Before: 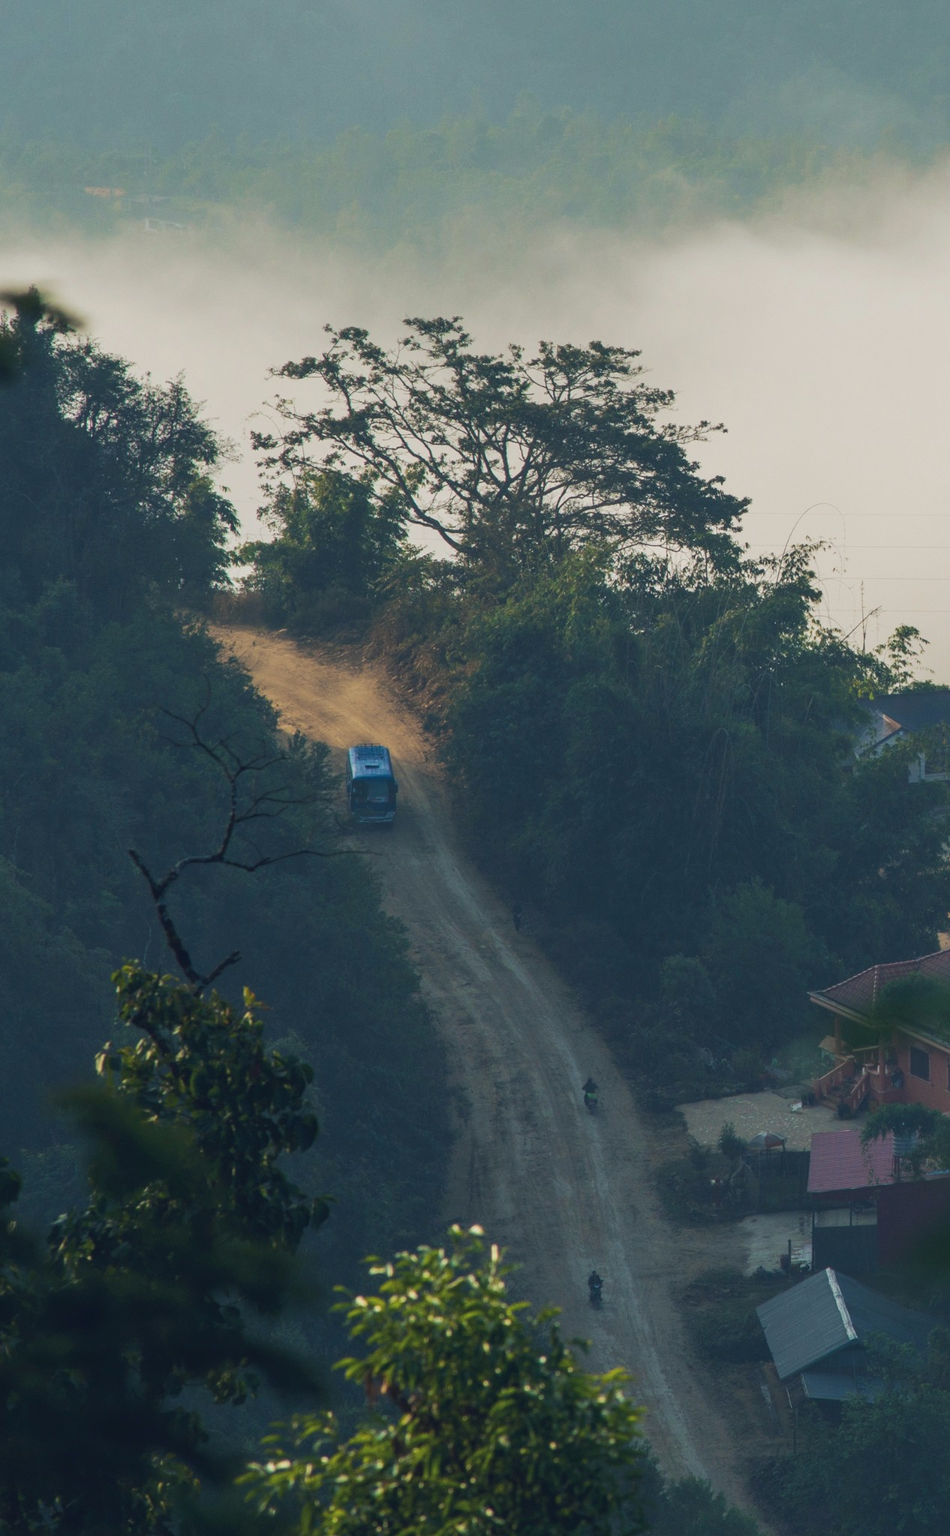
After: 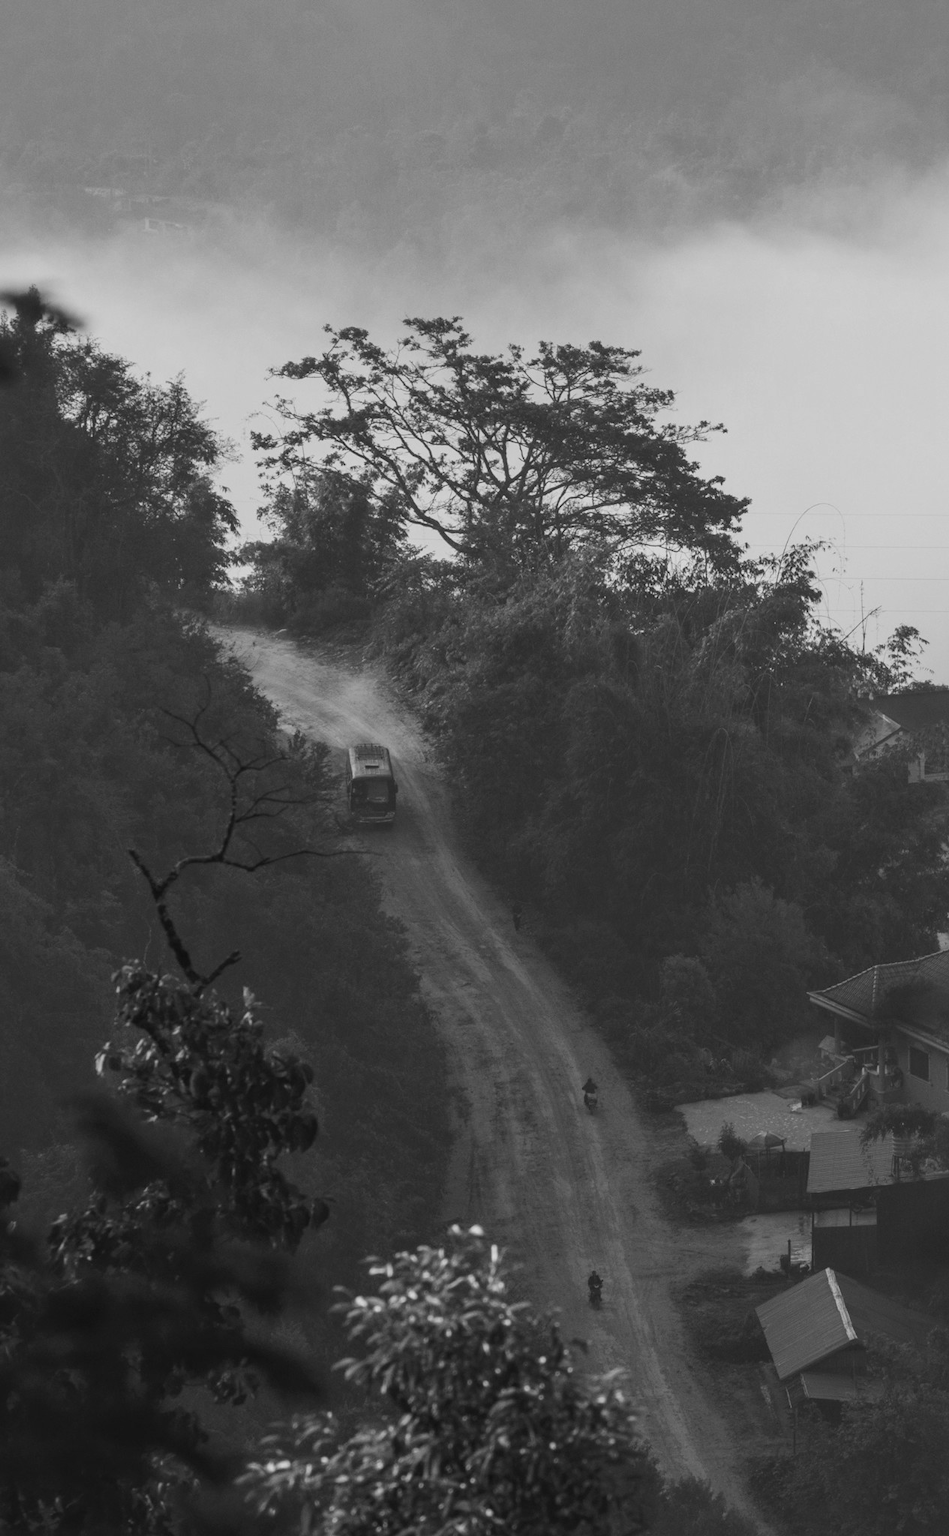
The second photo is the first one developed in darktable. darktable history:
monochrome: a 32, b 64, size 2.3
local contrast: mode bilateral grid, contrast 20, coarseness 50, detail 120%, midtone range 0.2
